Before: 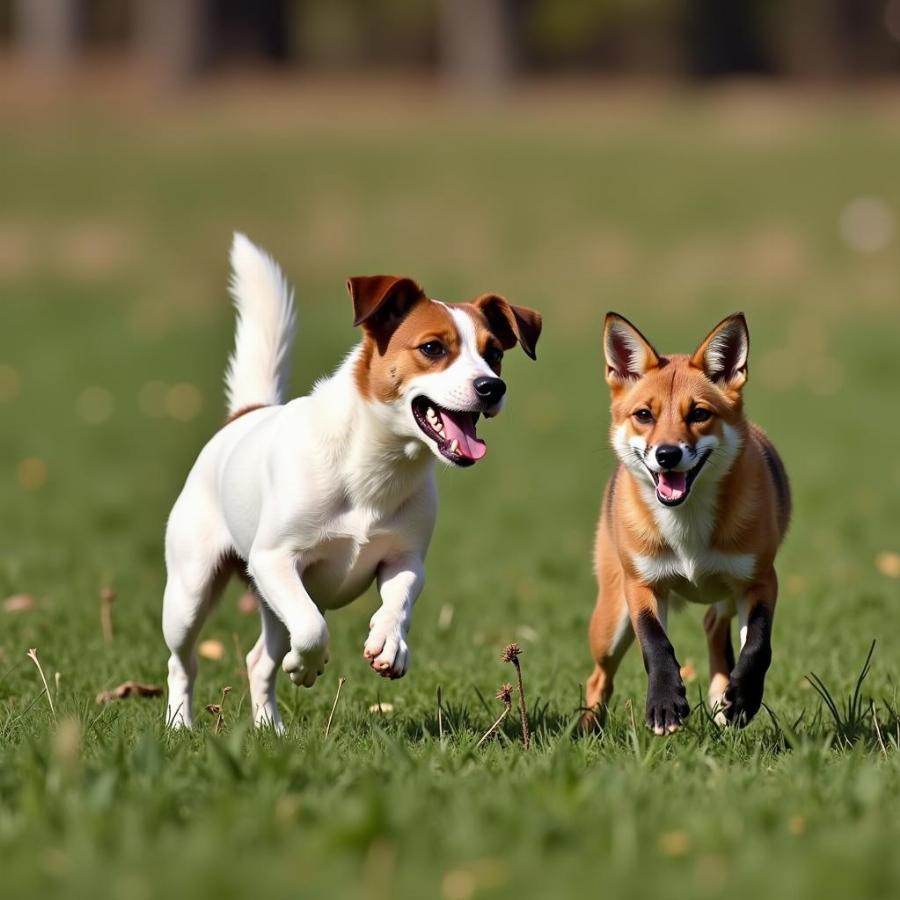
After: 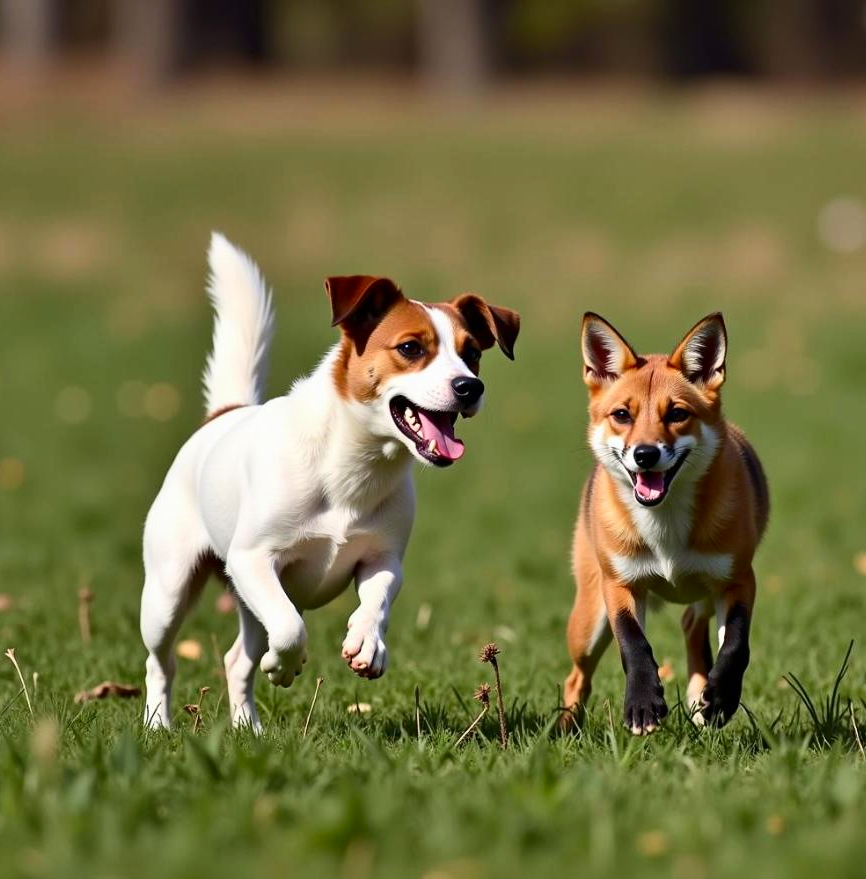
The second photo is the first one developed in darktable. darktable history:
crop and rotate: left 2.492%, right 1.181%, bottom 2.225%
contrast brightness saturation: contrast 0.154, brightness -0.01, saturation 0.103
